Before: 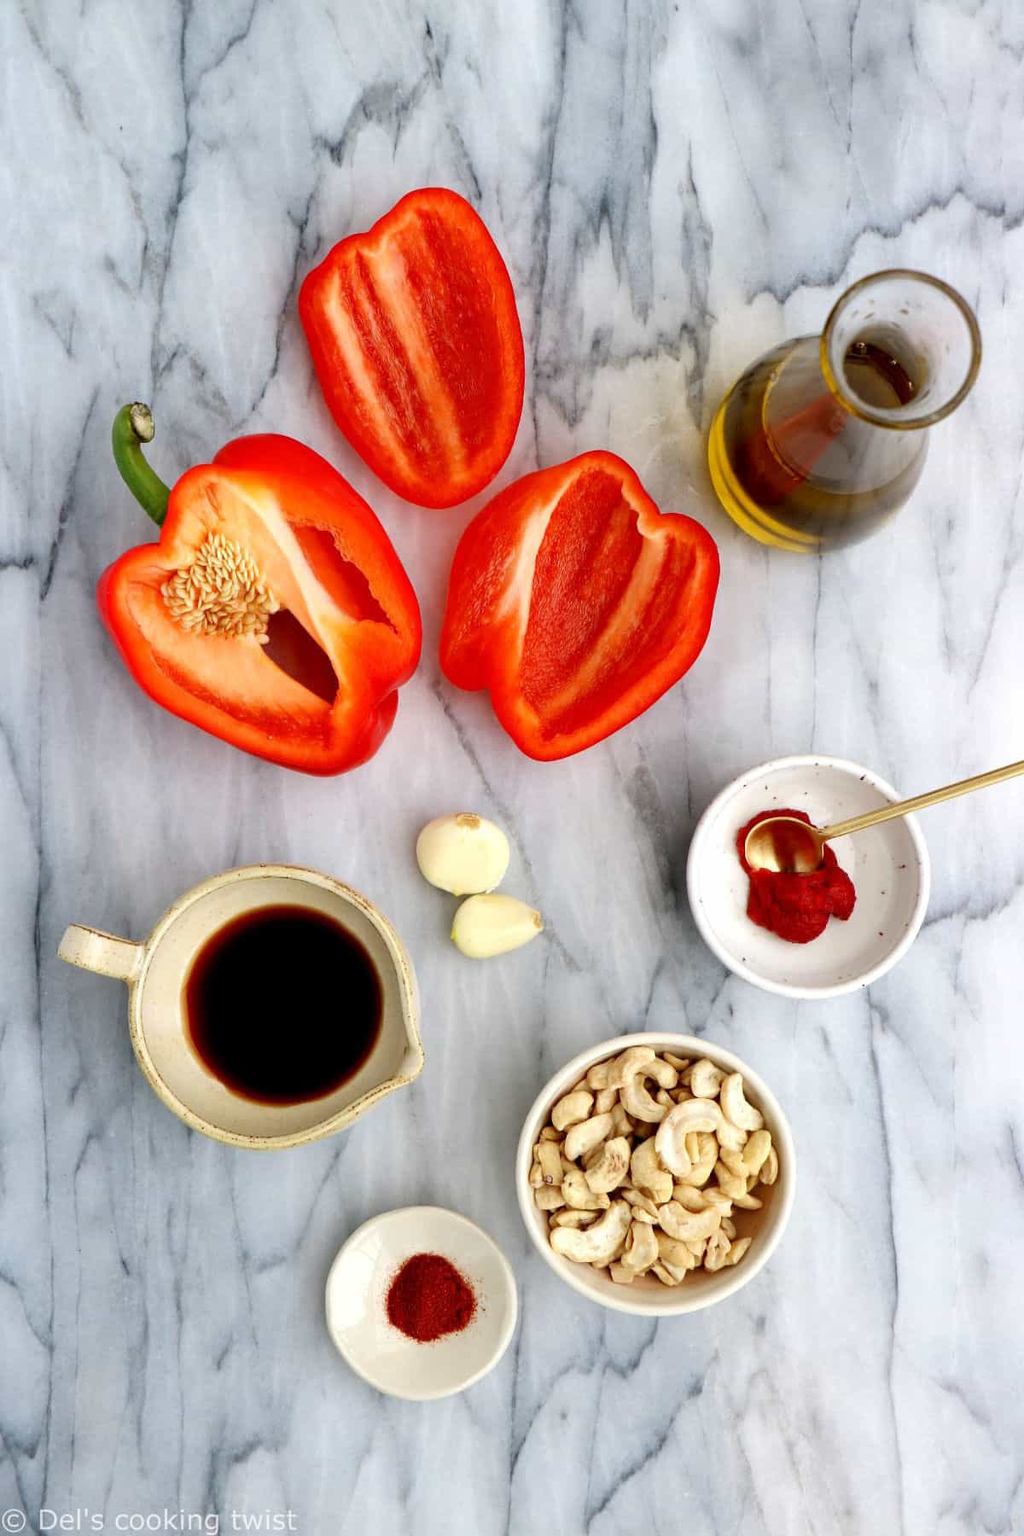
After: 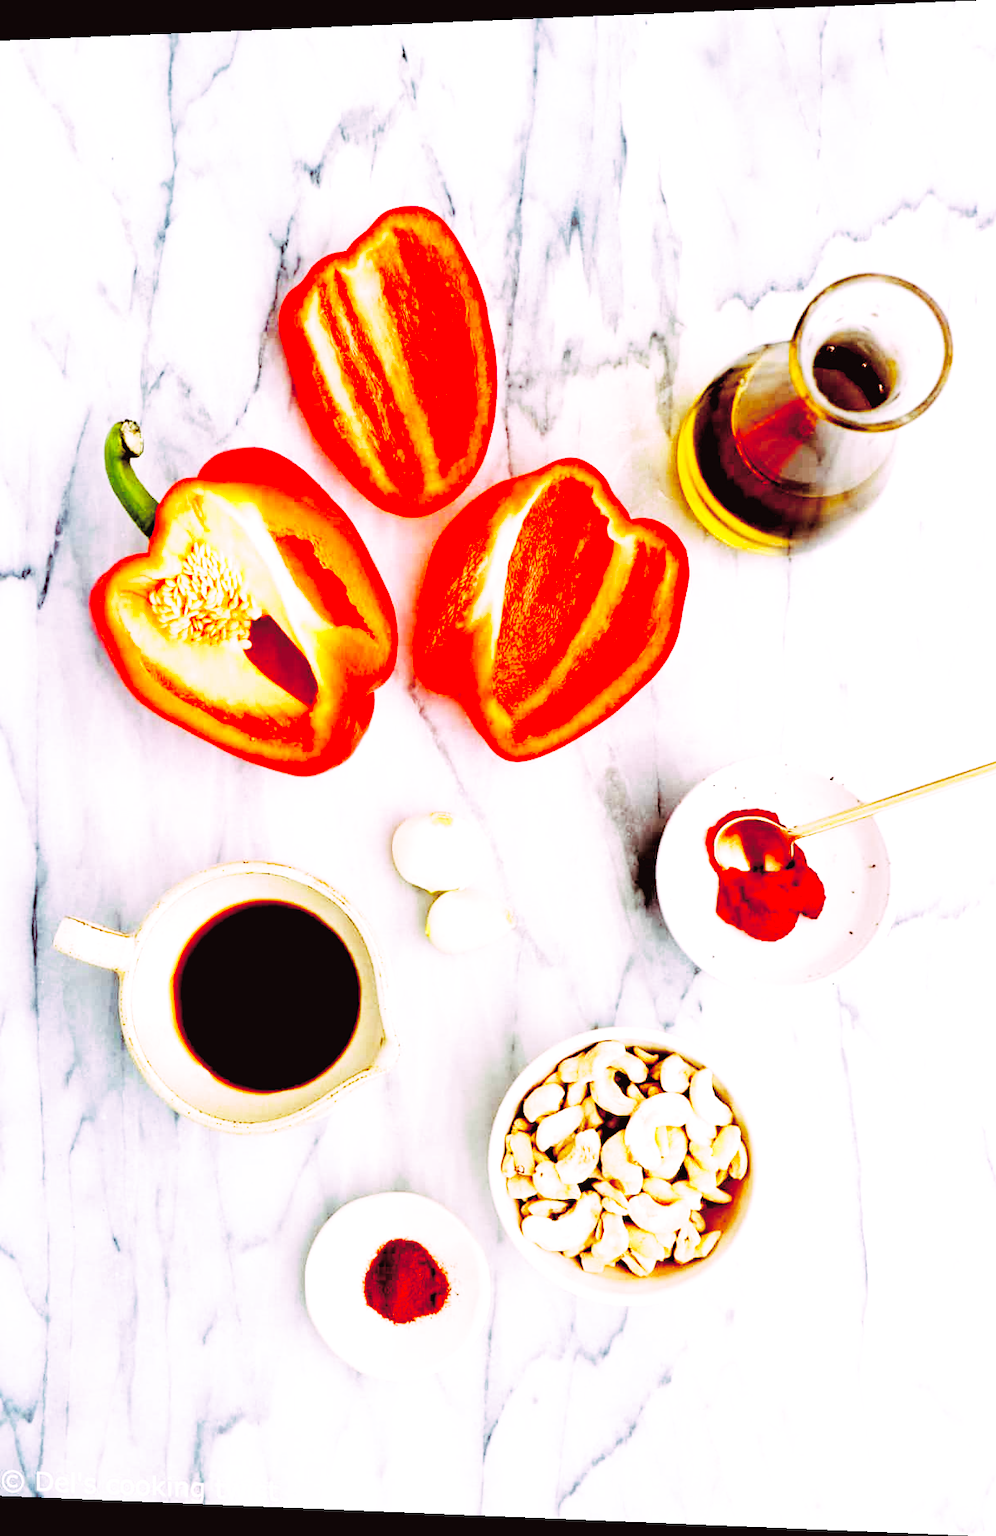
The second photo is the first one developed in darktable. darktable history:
rotate and perspective: lens shift (horizontal) -0.055, automatic cropping off
split-toning: highlights › hue 298.8°, highlights › saturation 0.73, compress 41.76%
base curve: curves: ch0 [(0, 0.003) (0.001, 0.002) (0.006, 0.004) (0.02, 0.022) (0.048, 0.086) (0.094, 0.234) (0.162, 0.431) (0.258, 0.629) (0.385, 0.8) (0.548, 0.918) (0.751, 0.988) (1, 1)], preserve colors none
exposure: black level correction 0.04, exposure 0.5 EV, compensate highlight preservation false
